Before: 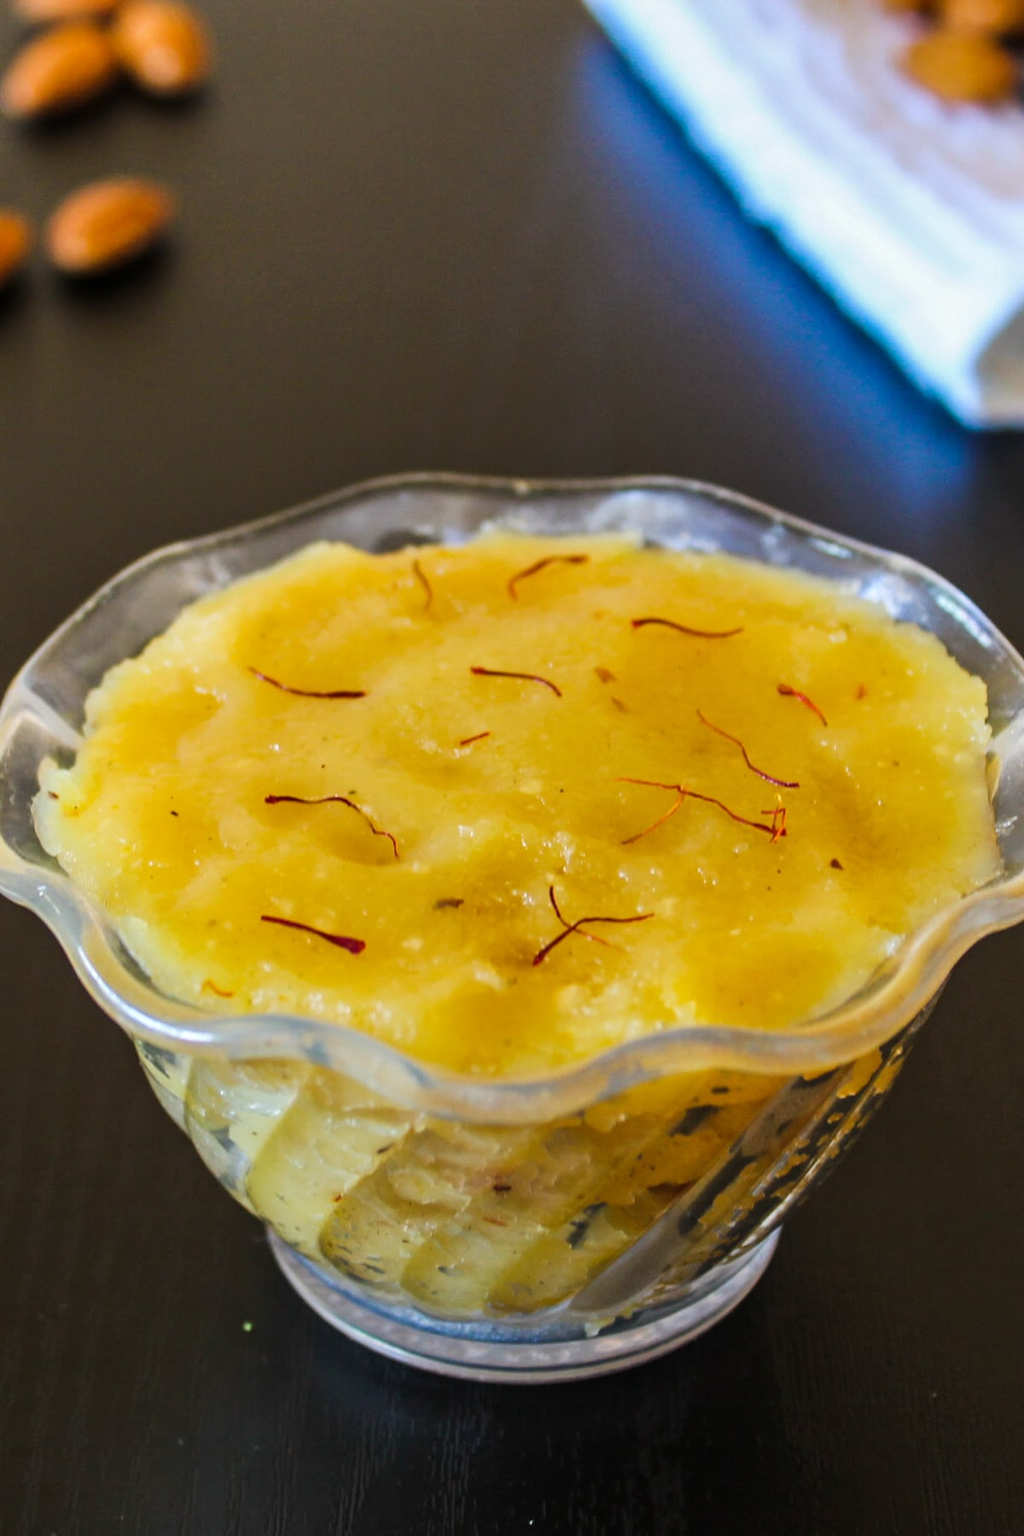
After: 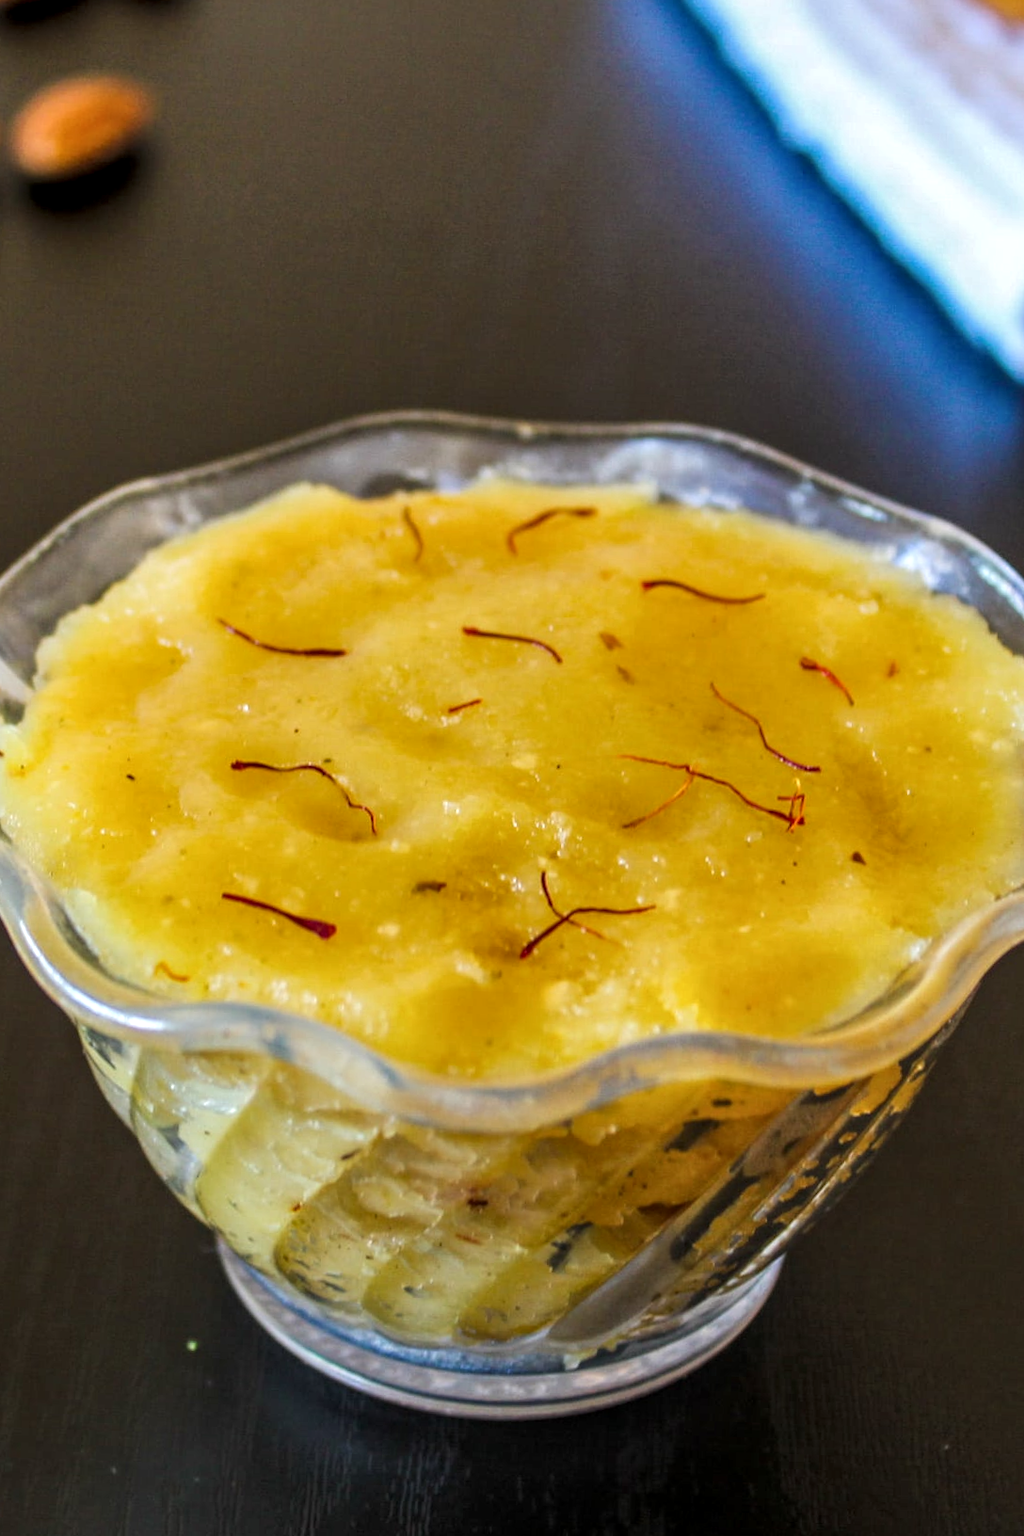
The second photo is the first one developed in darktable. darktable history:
crop and rotate: angle -1.96°, left 3.097%, top 4.154%, right 1.586%, bottom 0.529%
local contrast: highlights 99%, shadows 86%, detail 160%, midtone range 0.2
